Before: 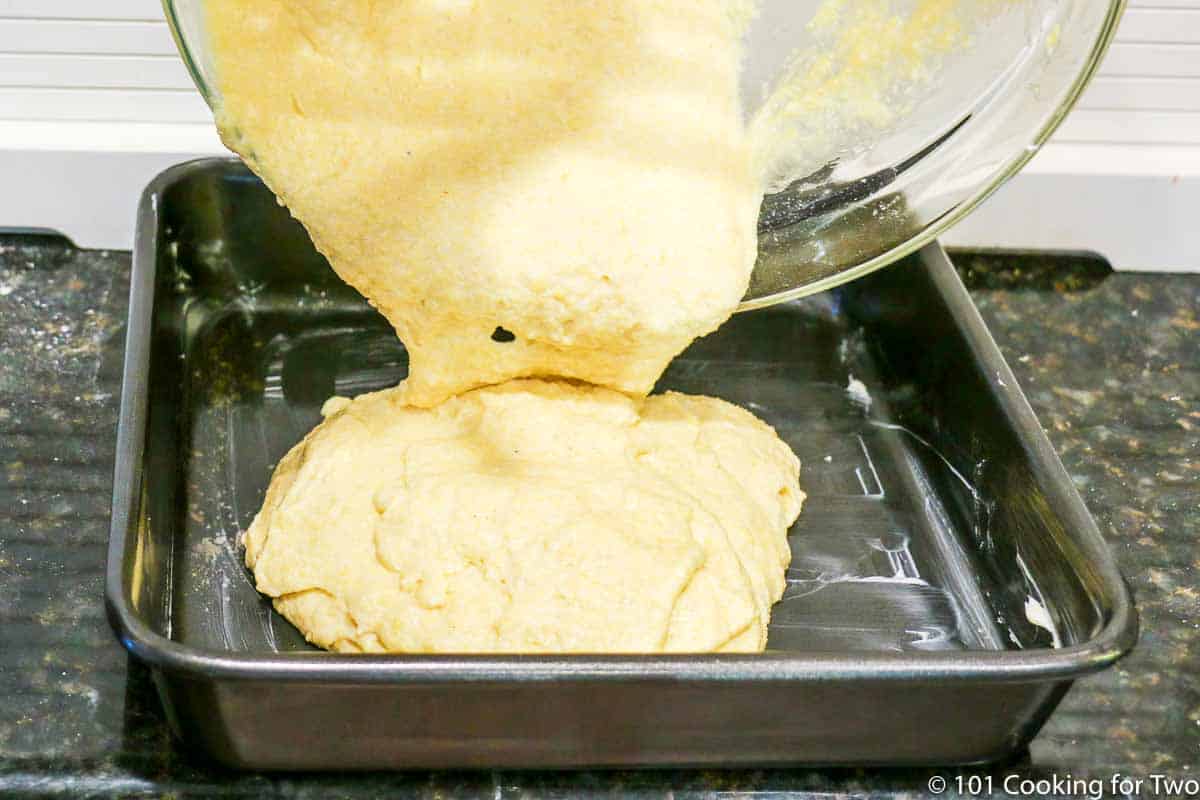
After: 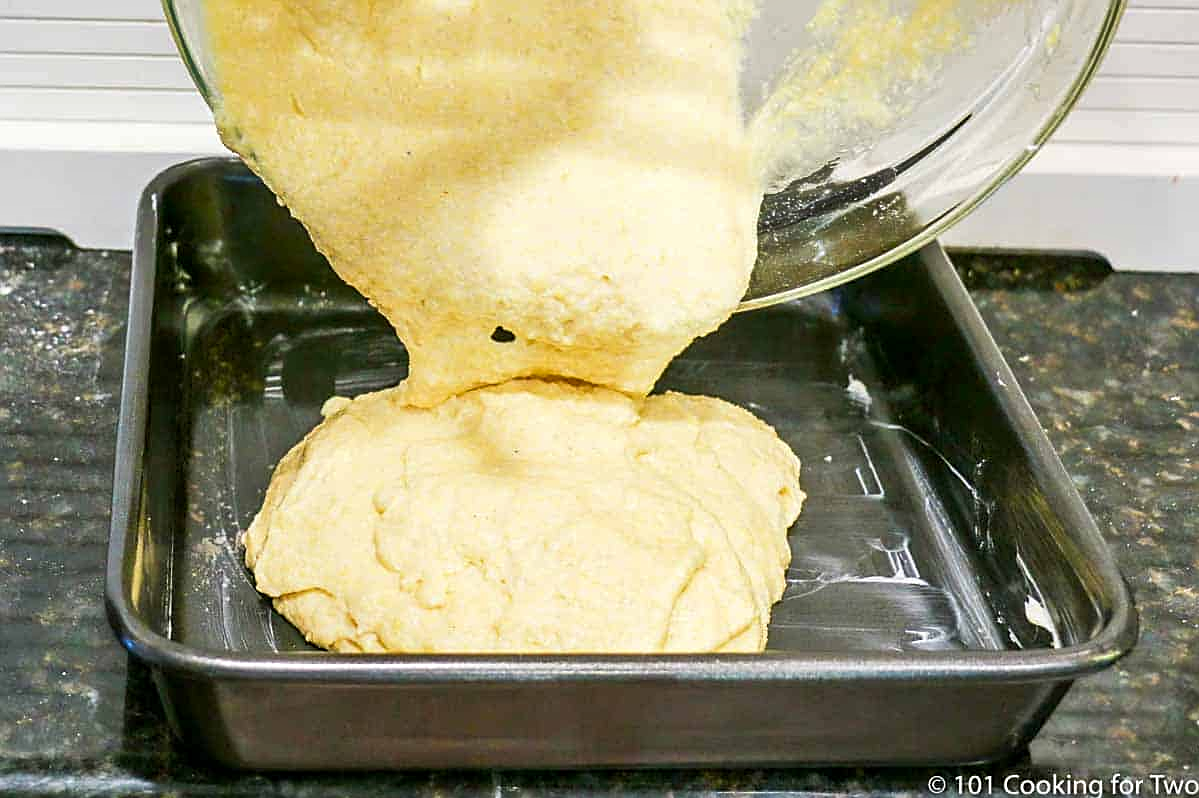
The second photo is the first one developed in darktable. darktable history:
sharpen: on, module defaults
tone equalizer: on, module defaults
crop: top 0.118%, bottom 0.106%
exposure: black level correction 0.001, compensate exposure bias true, compensate highlight preservation false
shadows and highlights: radius 264.44, soften with gaussian
